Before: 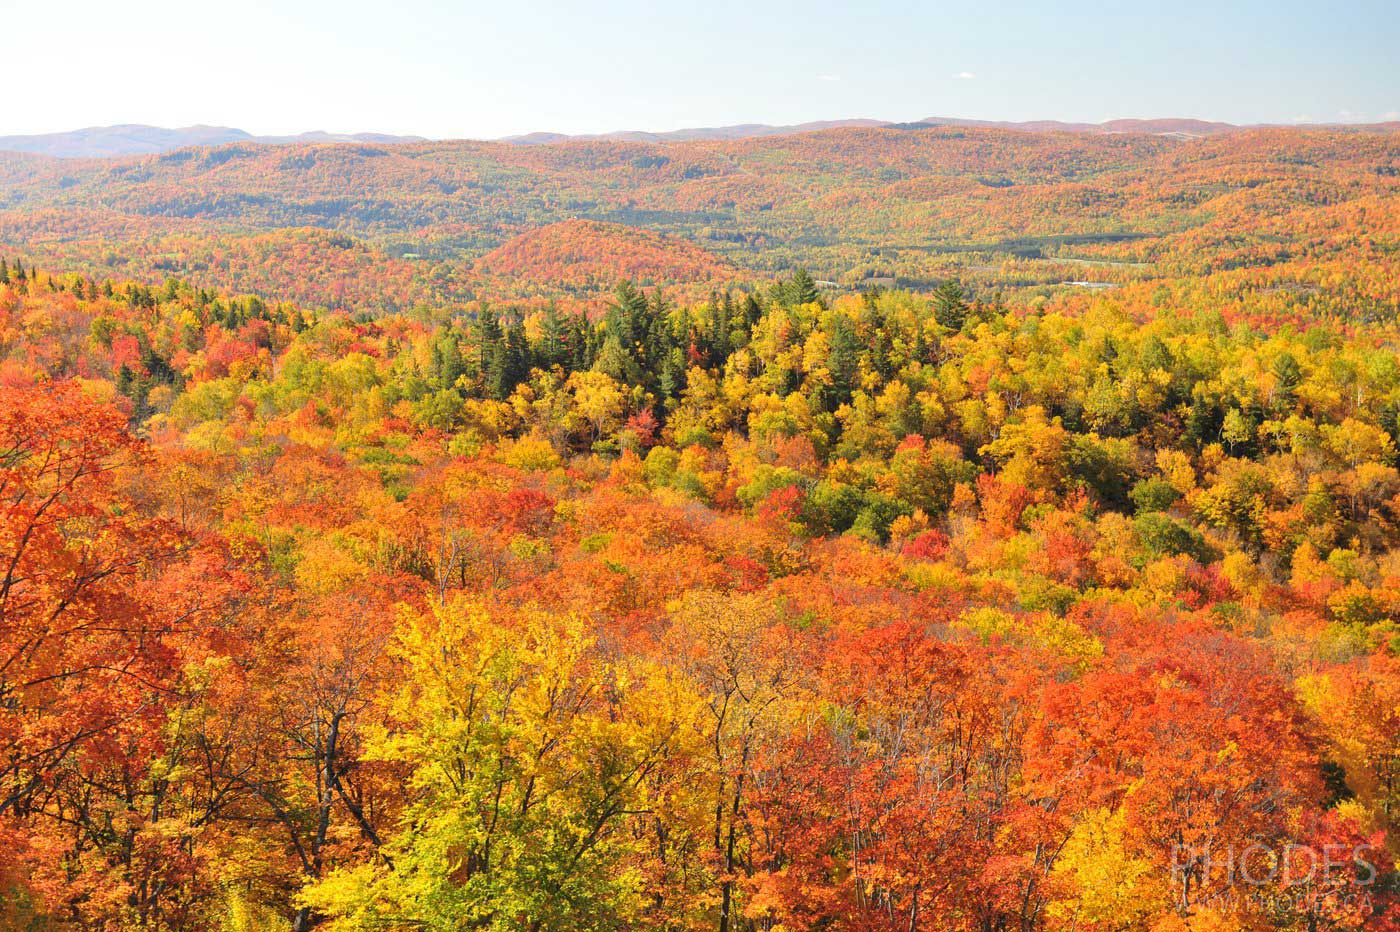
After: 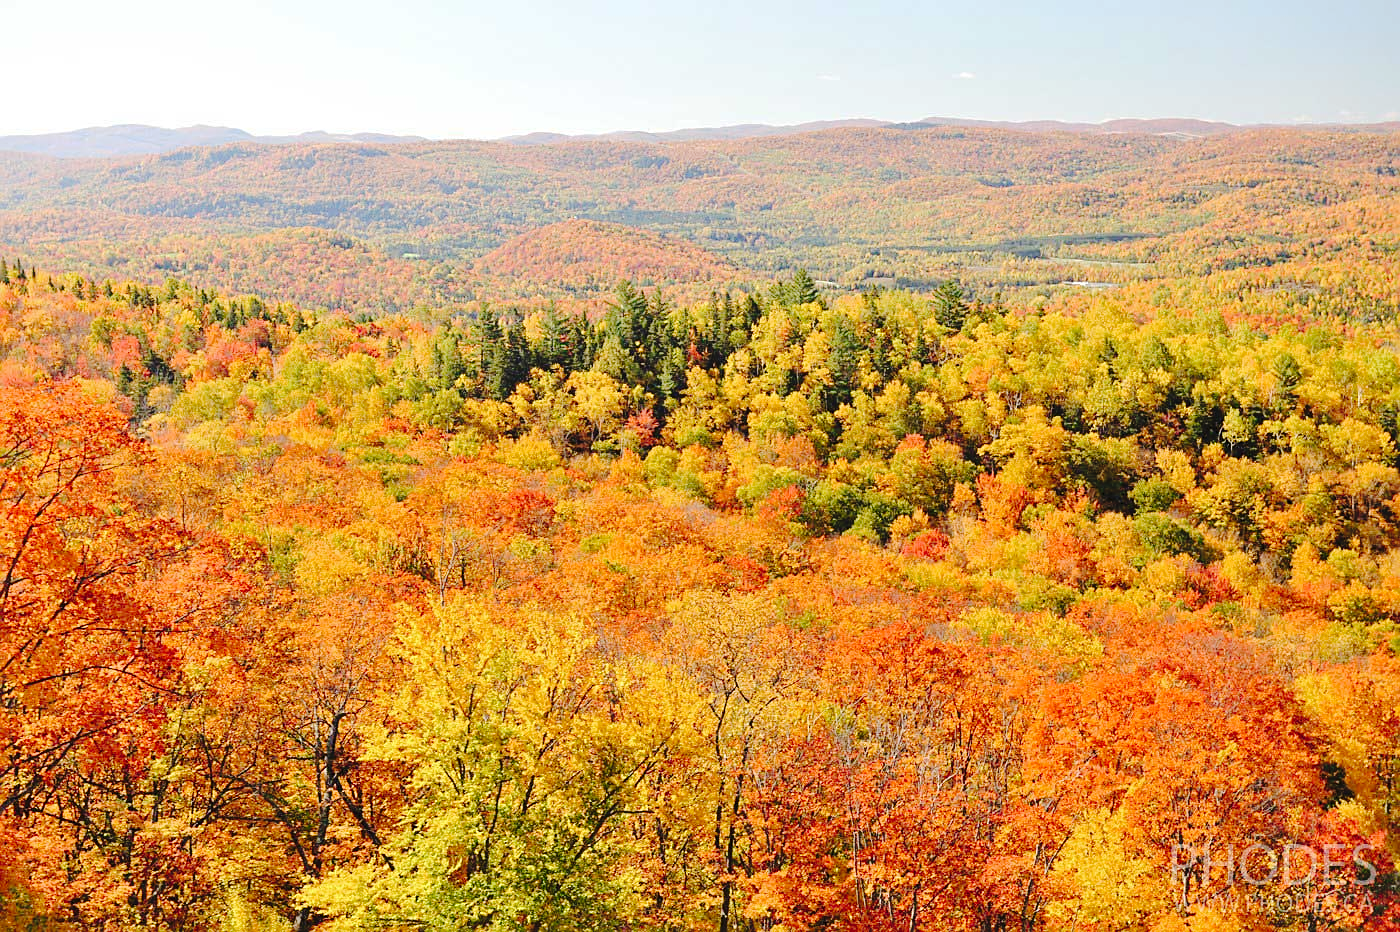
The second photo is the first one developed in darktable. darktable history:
tone curve: curves: ch0 [(0, 0) (0.003, 0.031) (0.011, 0.033) (0.025, 0.038) (0.044, 0.049) (0.069, 0.059) (0.1, 0.071) (0.136, 0.093) (0.177, 0.142) (0.224, 0.204) (0.277, 0.292) (0.335, 0.387) (0.399, 0.484) (0.468, 0.567) (0.543, 0.643) (0.623, 0.712) (0.709, 0.776) (0.801, 0.837) (0.898, 0.903) (1, 1)], preserve colors none
sharpen: on, module defaults
